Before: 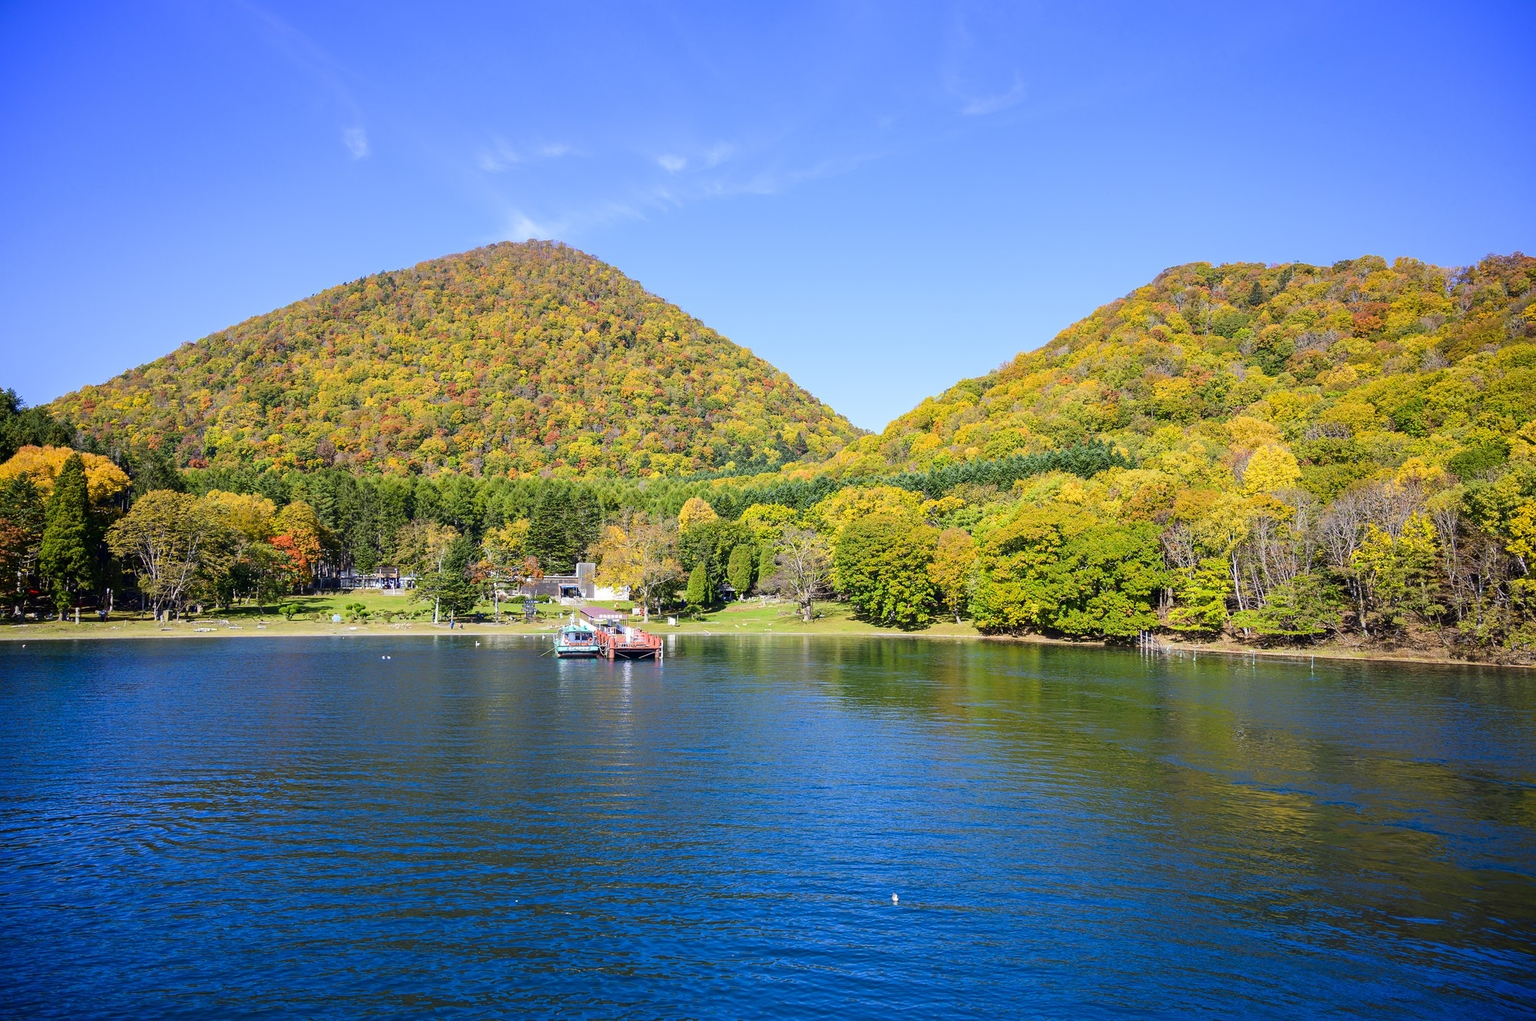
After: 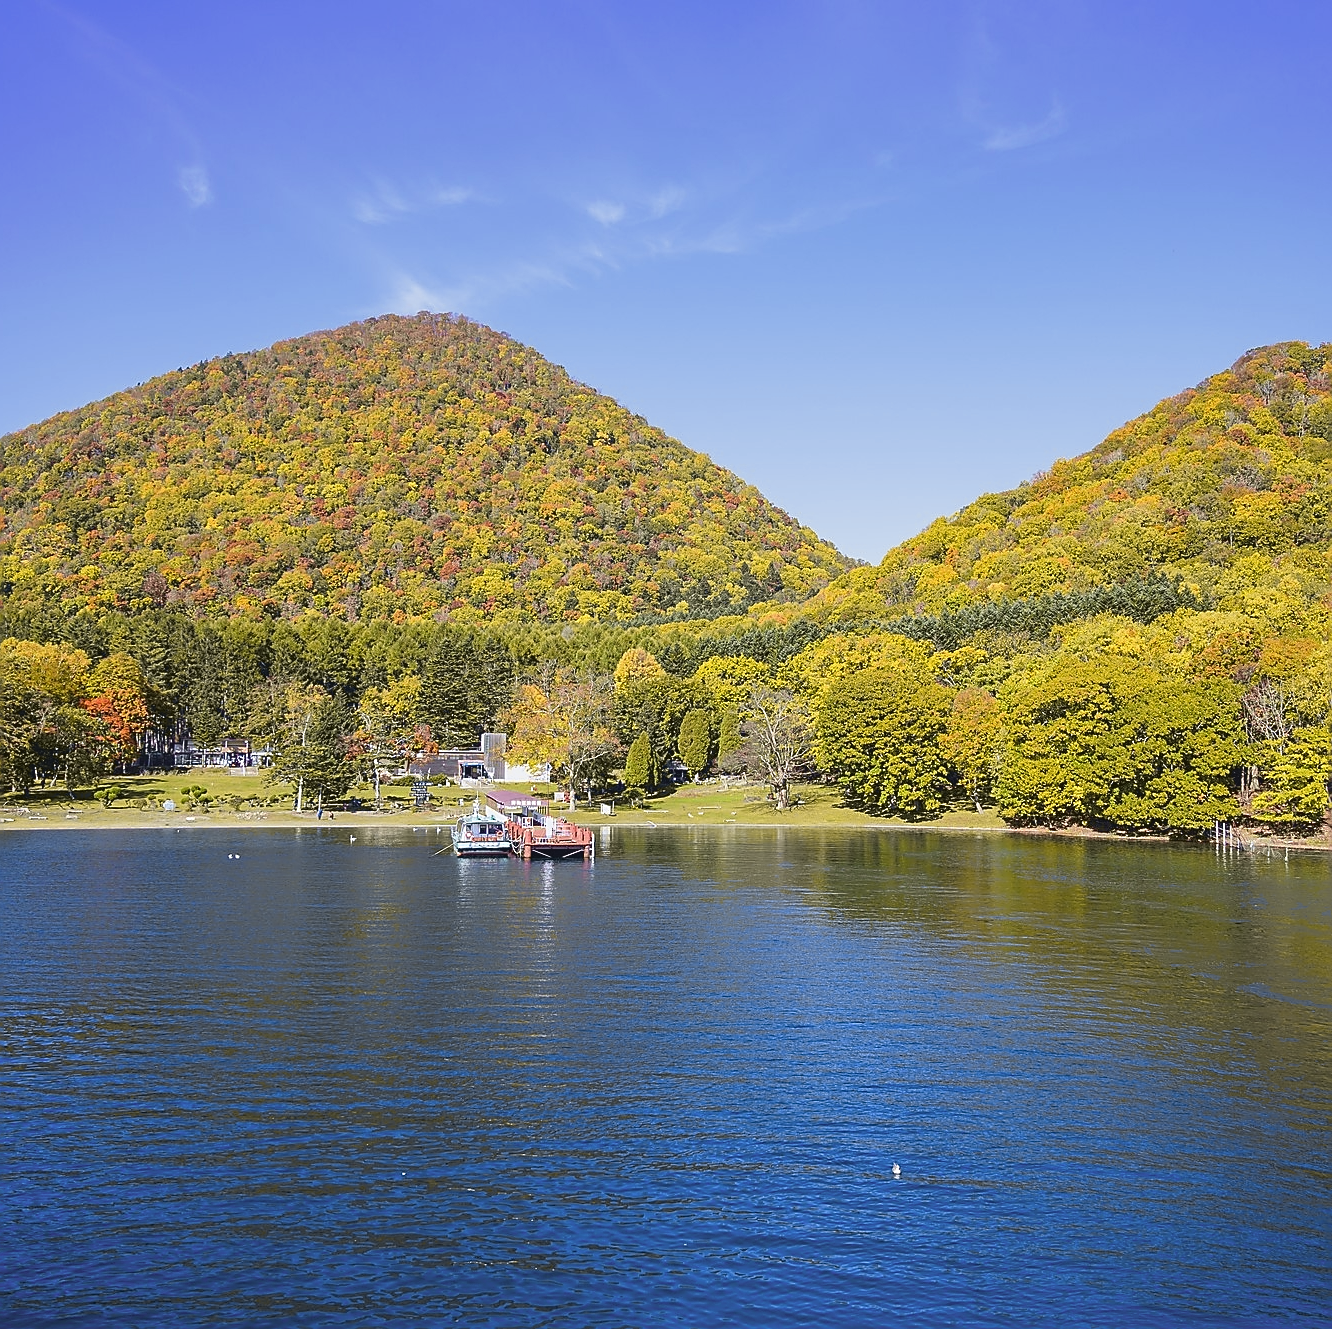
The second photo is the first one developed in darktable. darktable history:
crop and rotate: left 13.46%, right 19.903%
contrast brightness saturation: contrast -0.097, saturation -0.09
tone curve: curves: ch0 [(0, 0) (0.15, 0.17) (0.452, 0.437) (0.611, 0.588) (0.751, 0.749) (1, 1)]; ch1 [(0, 0) (0.325, 0.327) (0.412, 0.45) (0.453, 0.484) (0.5, 0.501) (0.541, 0.55) (0.617, 0.612) (0.695, 0.697) (1, 1)]; ch2 [(0, 0) (0.386, 0.397) (0.452, 0.459) (0.505, 0.498) (0.524, 0.547) (0.574, 0.566) (0.633, 0.641) (1, 1)], color space Lab, independent channels, preserve colors none
sharpen: radius 1.404, amount 1.247, threshold 0.783
